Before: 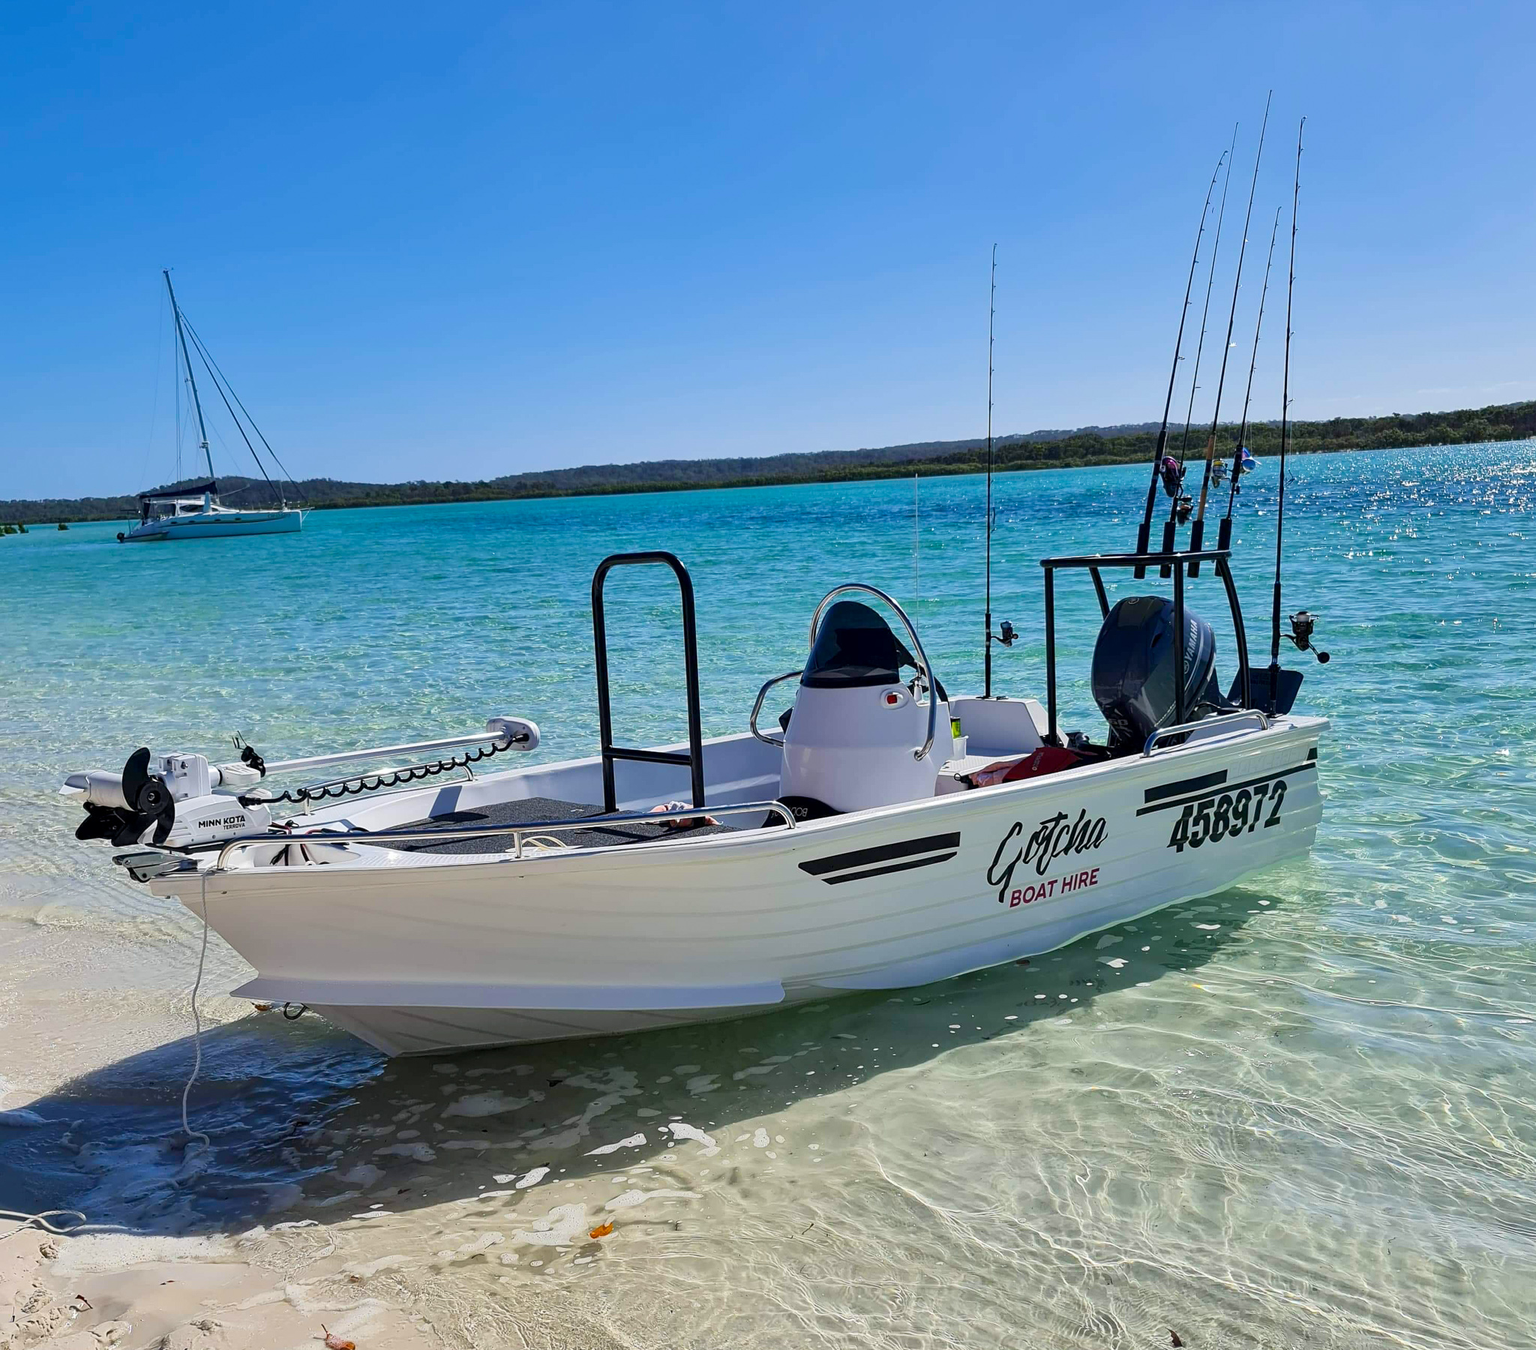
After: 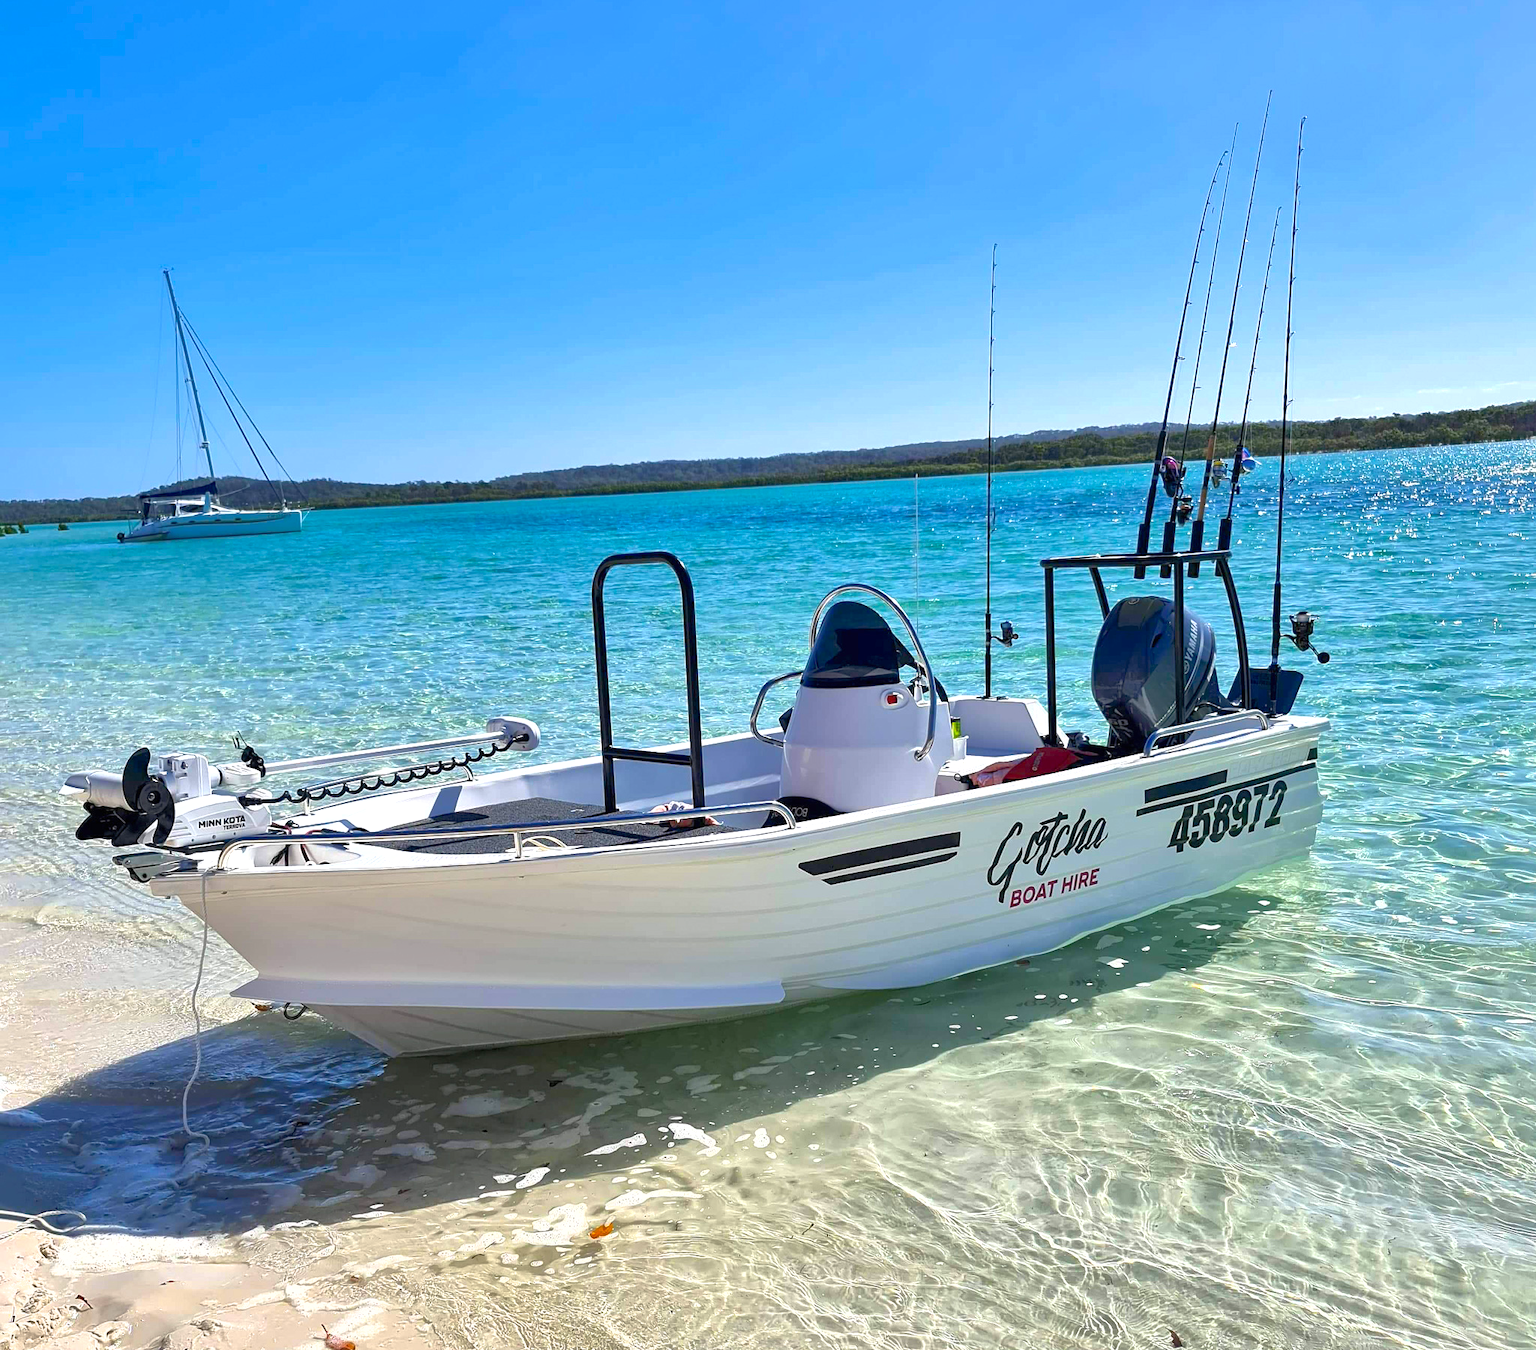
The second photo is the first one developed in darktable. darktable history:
exposure: black level correction 0, exposure 0.7 EV, compensate exposure bias true, compensate highlight preservation false
shadows and highlights: on, module defaults
